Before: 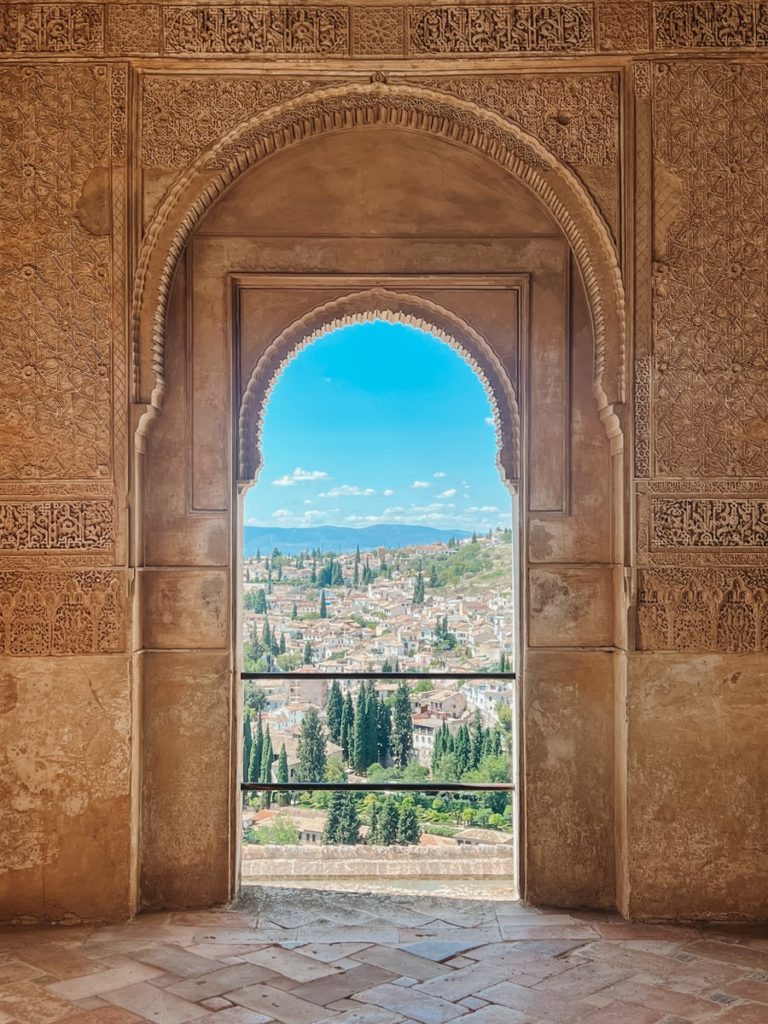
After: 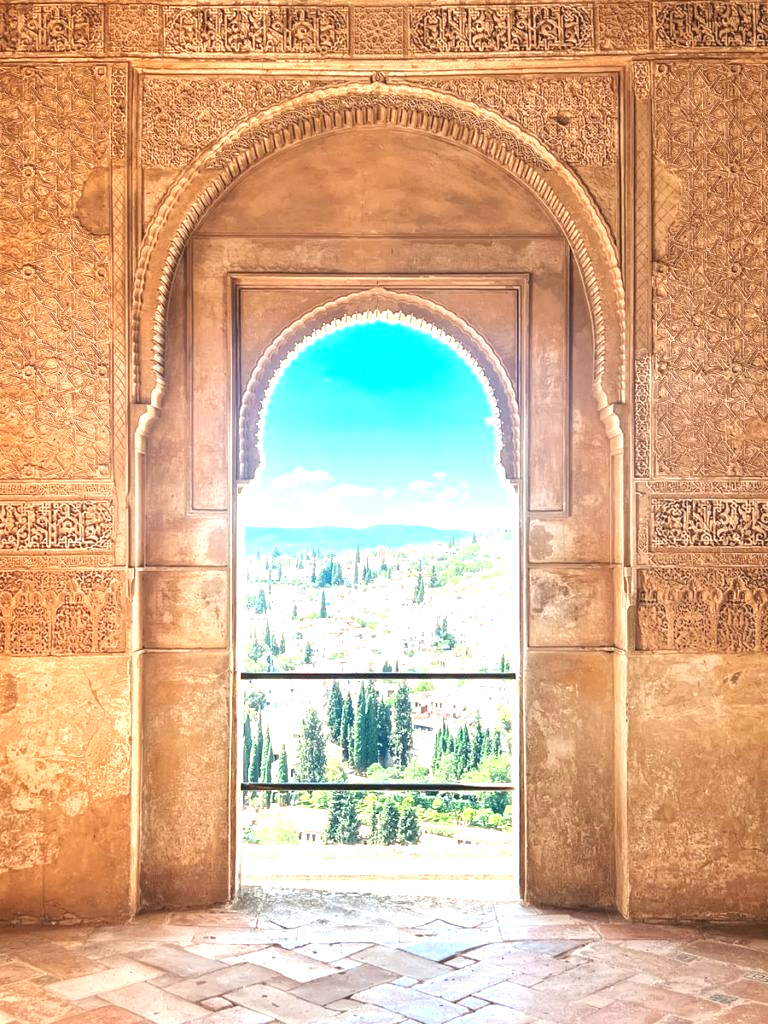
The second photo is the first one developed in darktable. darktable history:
exposure: black level correction 0, exposure 1.503 EV, compensate exposure bias true, compensate highlight preservation false
